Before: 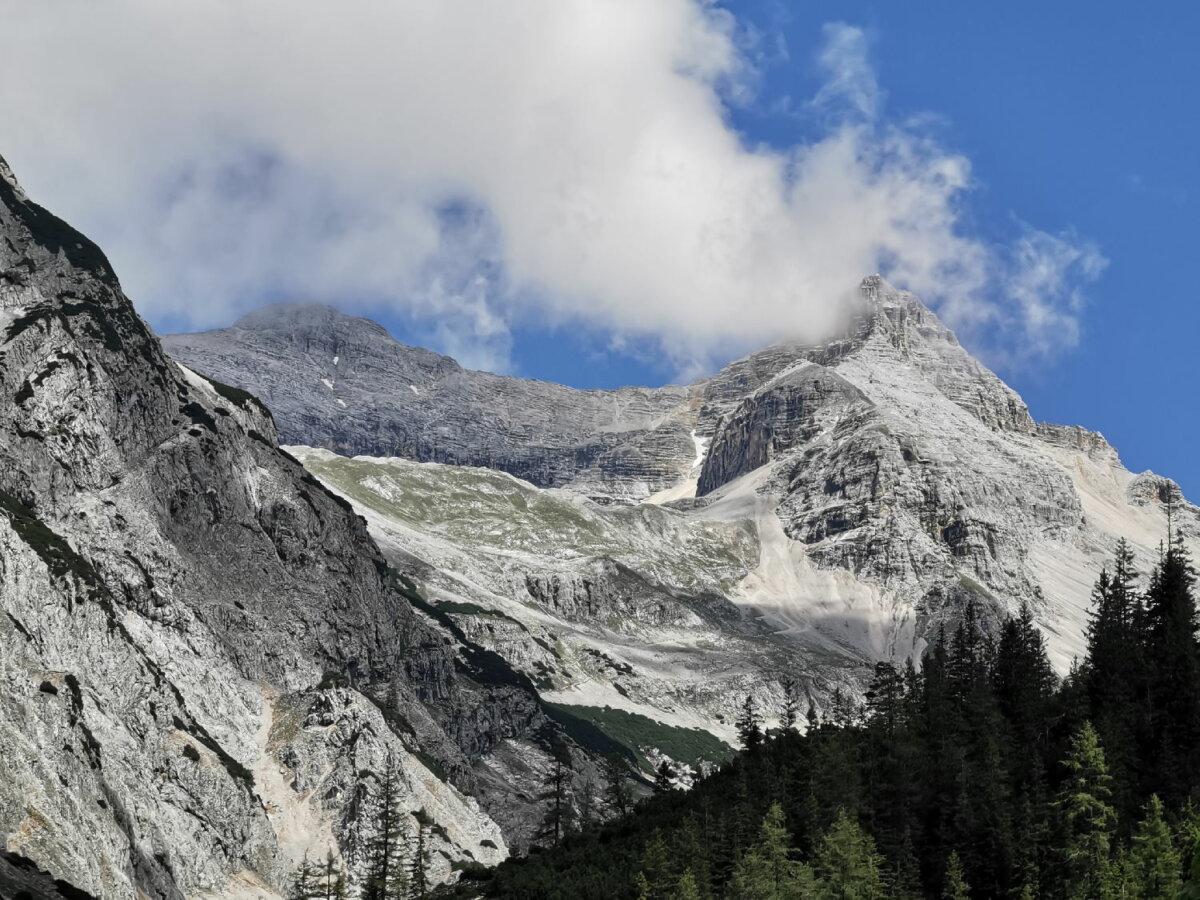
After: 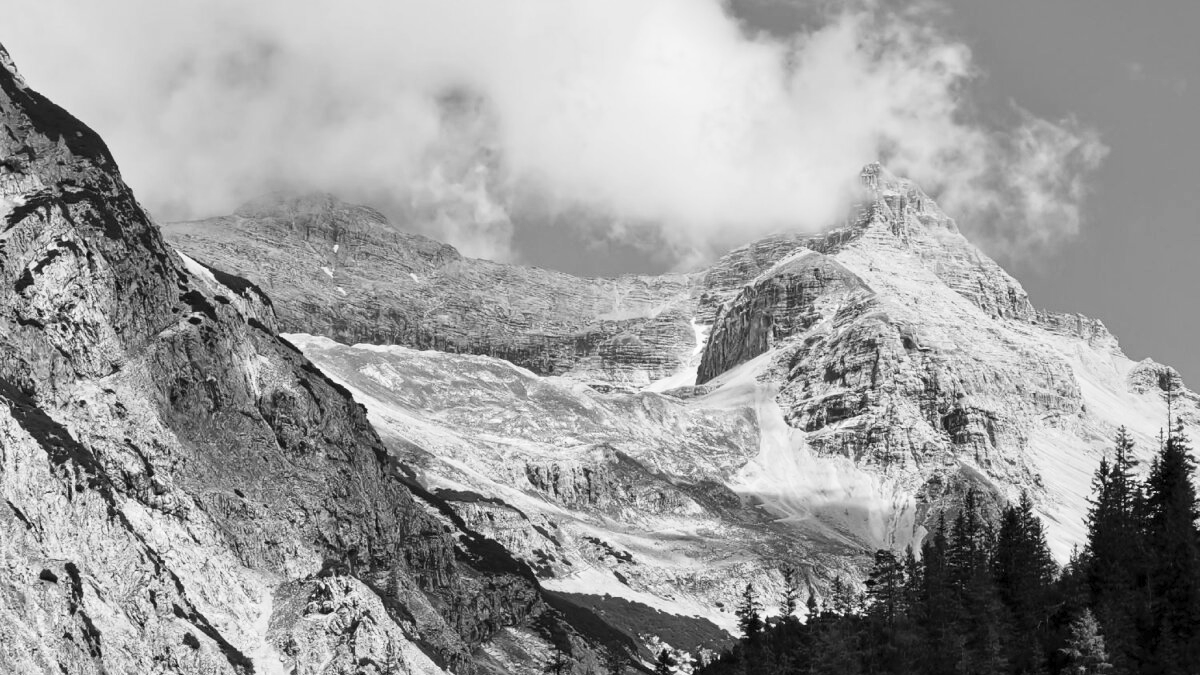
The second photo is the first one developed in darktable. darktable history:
monochrome: on, module defaults
contrast brightness saturation: contrast 0.2, brightness 0.2, saturation 0.8
crop and rotate: top 12.5%, bottom 12.5%
